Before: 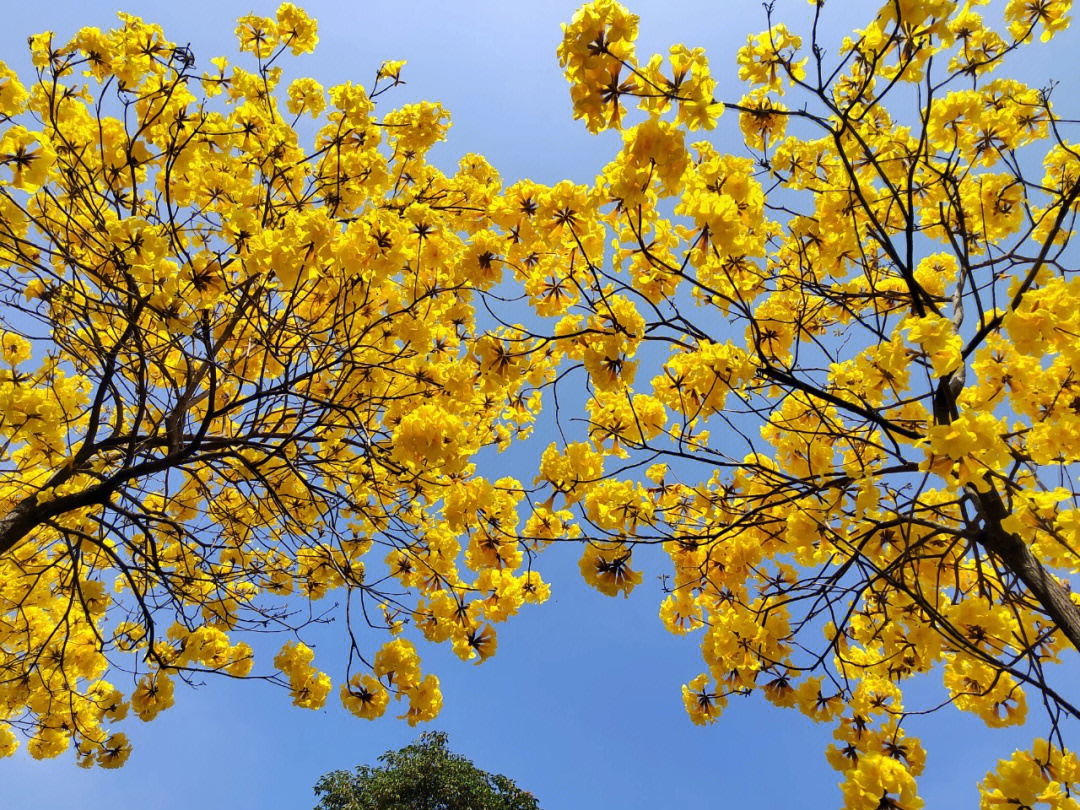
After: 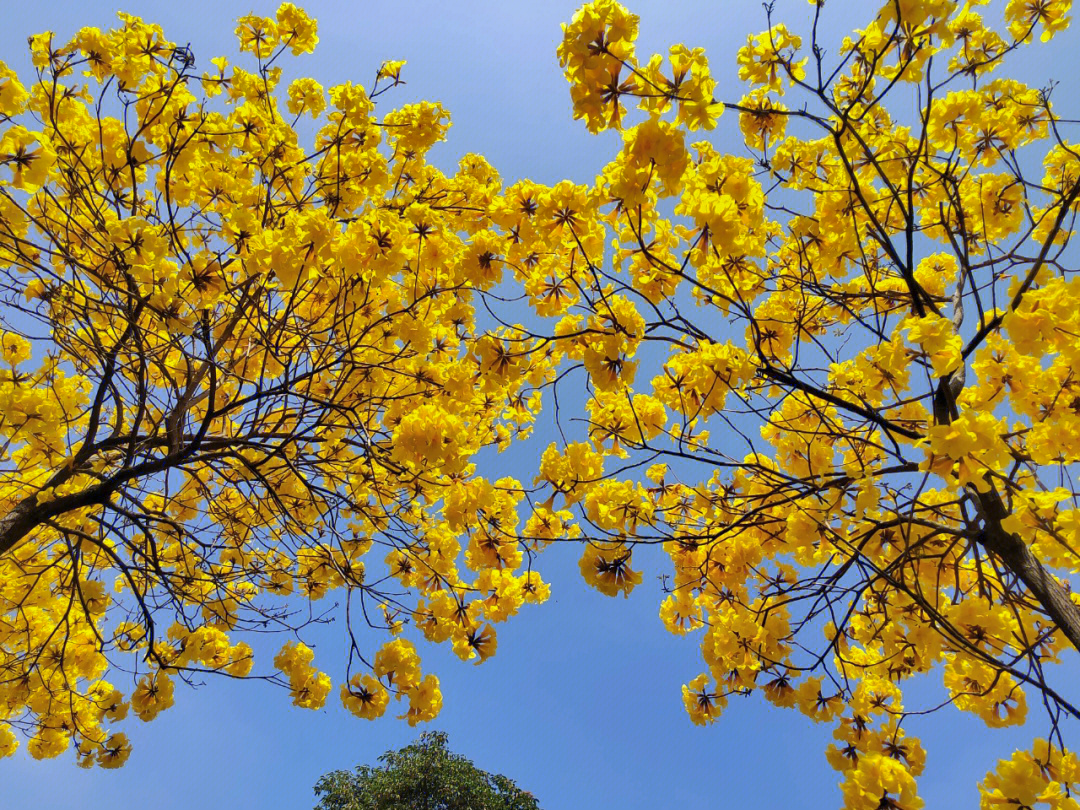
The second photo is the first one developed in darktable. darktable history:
shadows and highlights: on, module defaults
color balance rgb: on, module defaults
